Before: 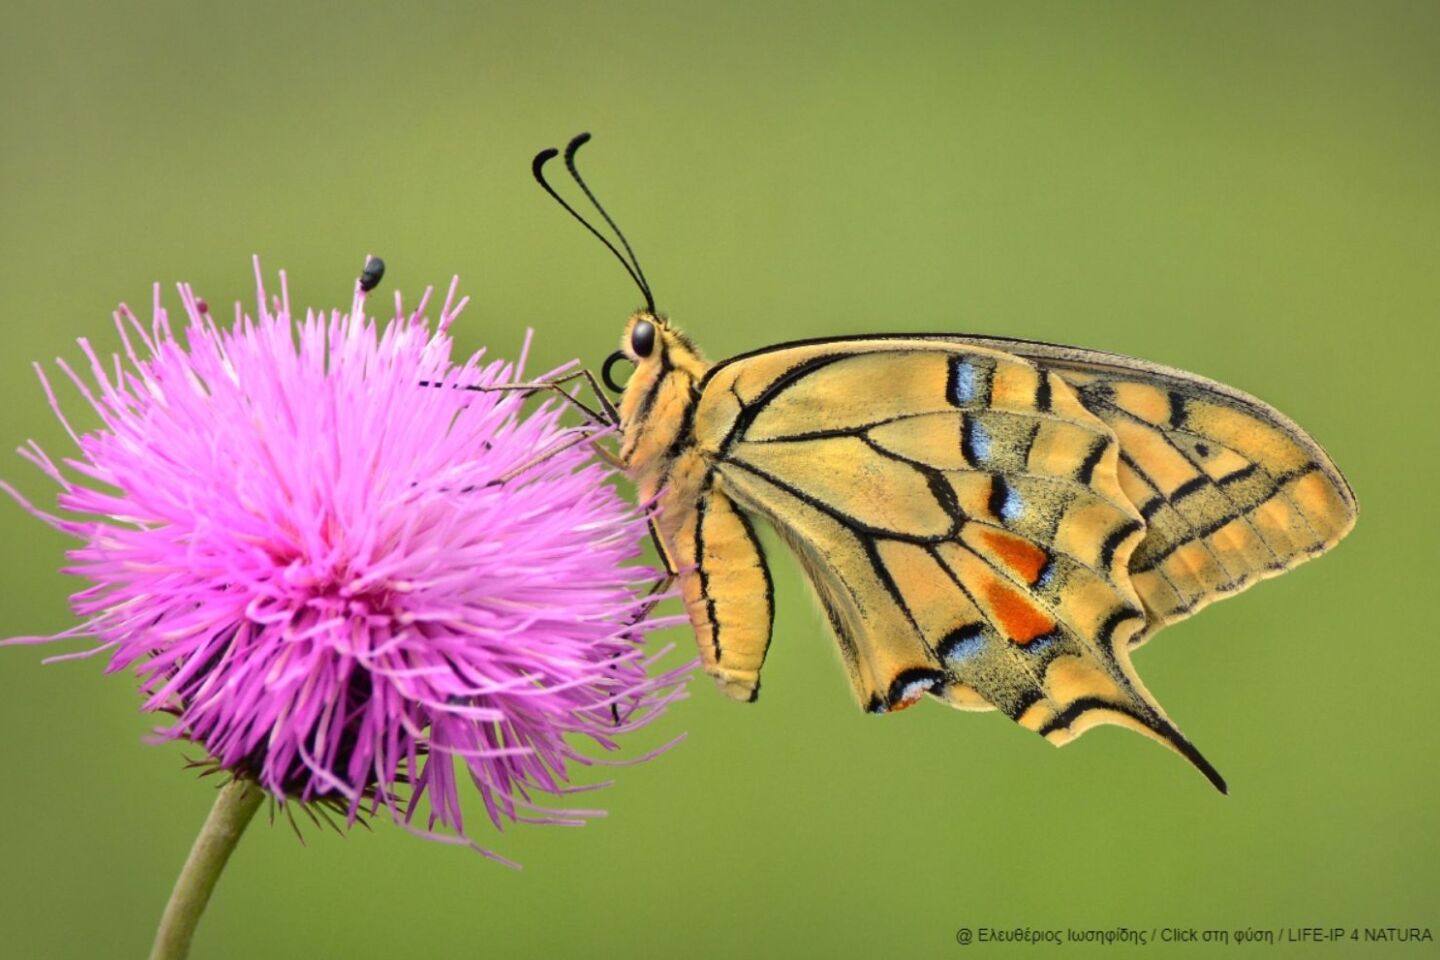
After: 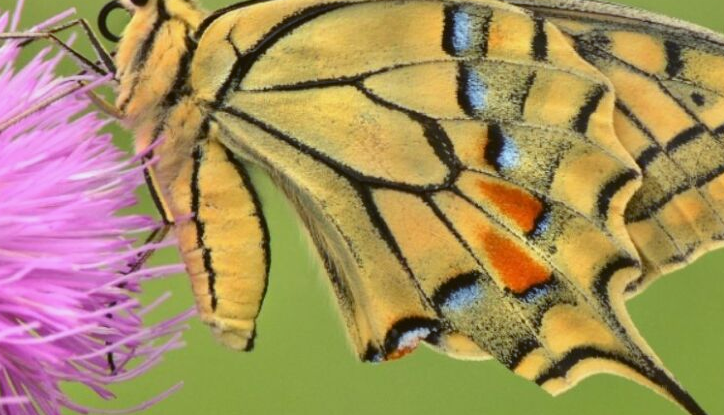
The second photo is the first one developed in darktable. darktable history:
crop: left 35.03%, top 36.625%, right 14.663%, bottom 20.057%
color balance: lift [1.004, 1.002, 1.002, 0.998], gamma [1, 1.007, 1.002, 0.993], gain [1, 0.977, 1.013, 1.023], contrast -3.64%
